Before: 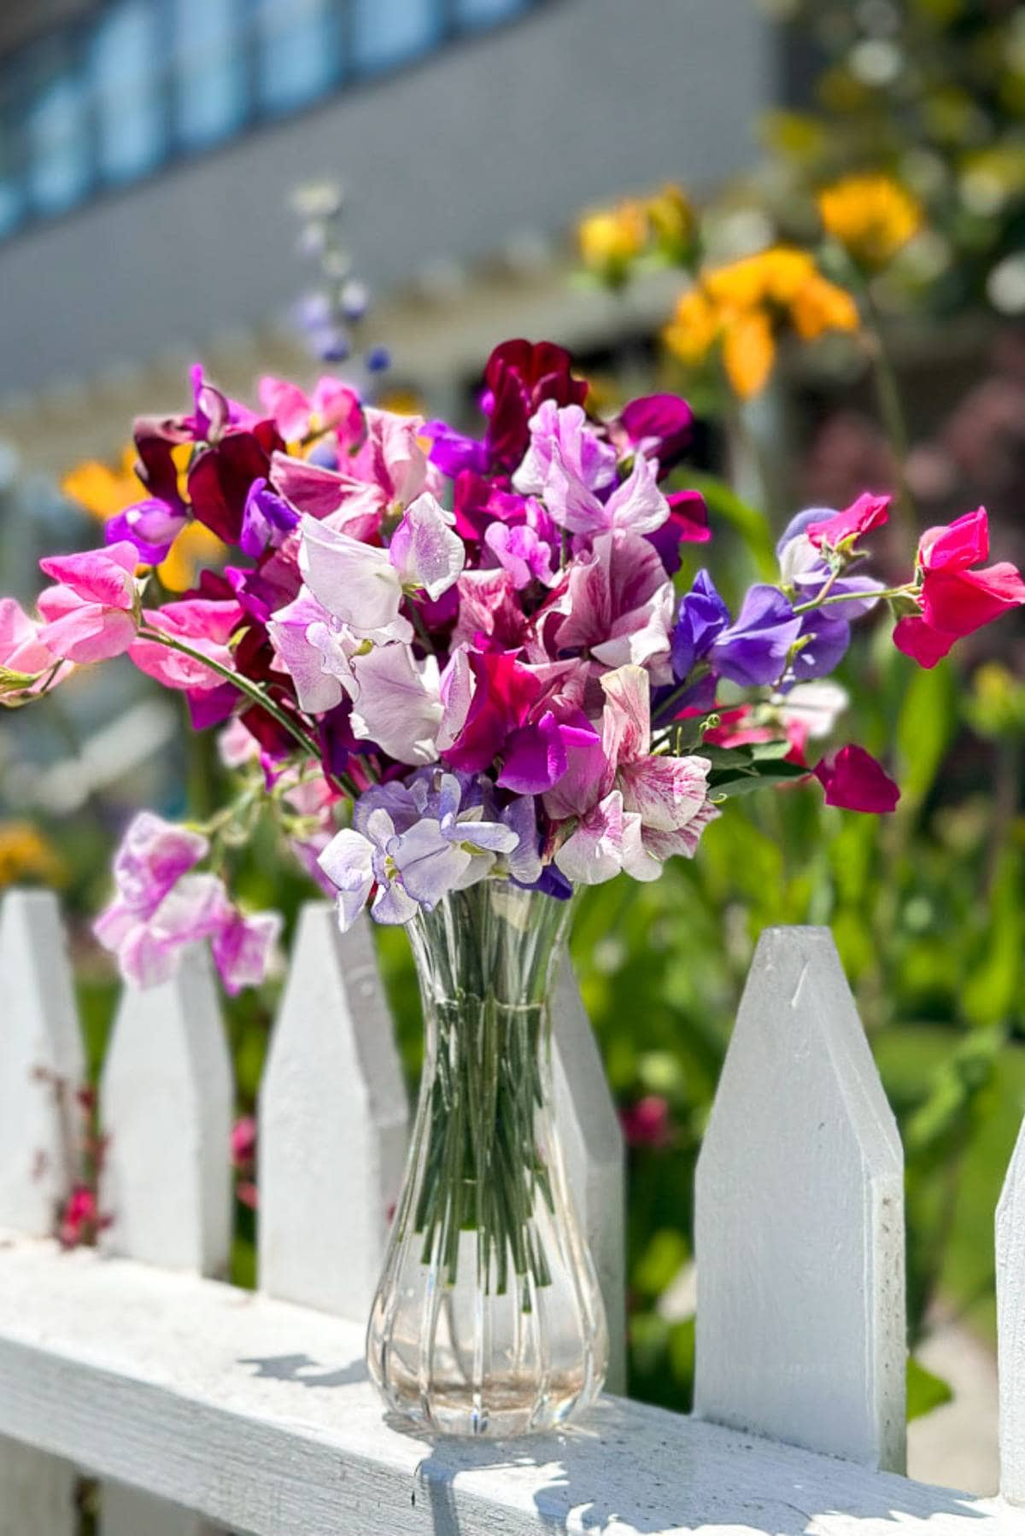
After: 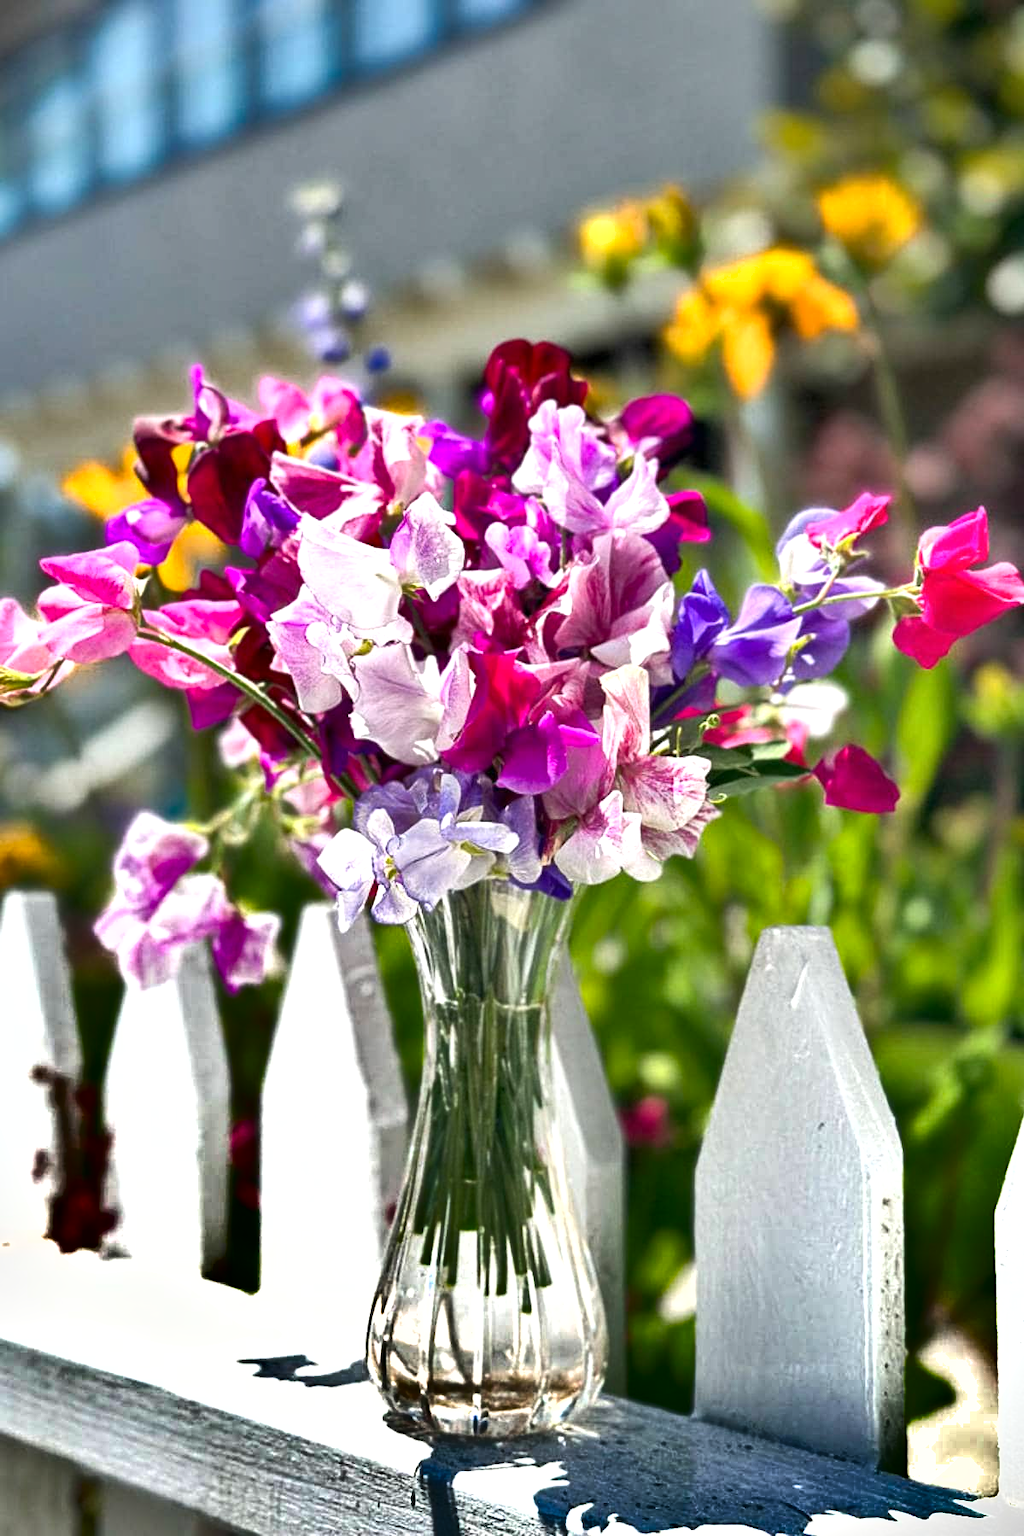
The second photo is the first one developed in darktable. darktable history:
shadows and highlights: shadows 24.17, highlights -79.41, soften with gaussian
exposure: exposure 0.656 EV, compensate exposure bias true, compensate highlight preservation false
